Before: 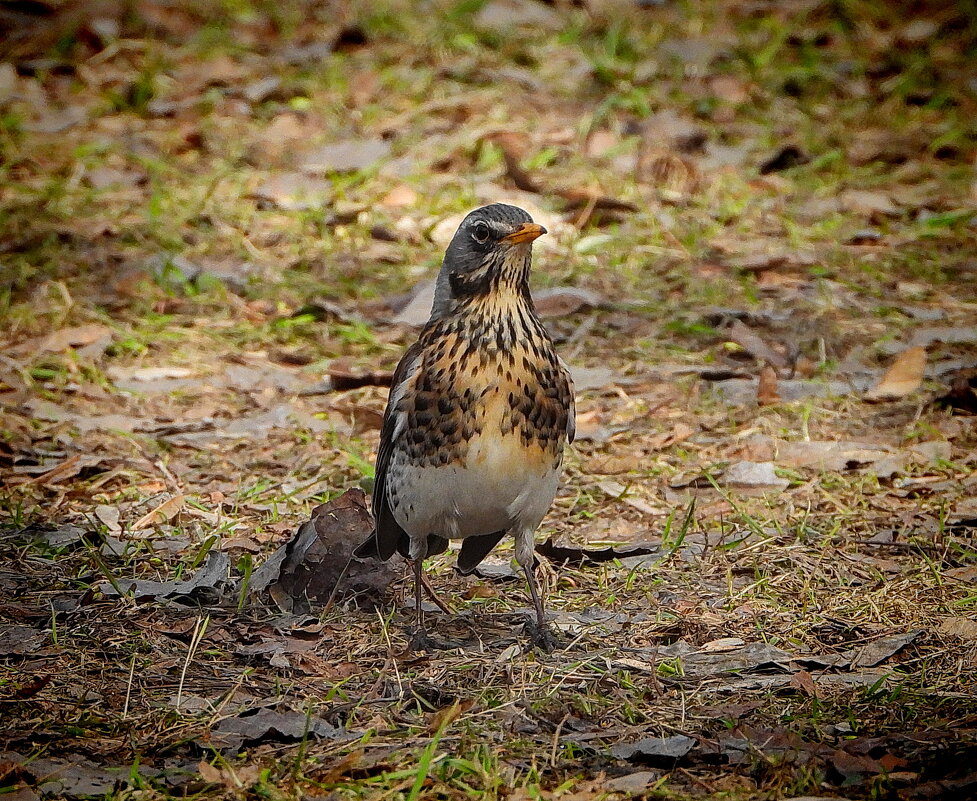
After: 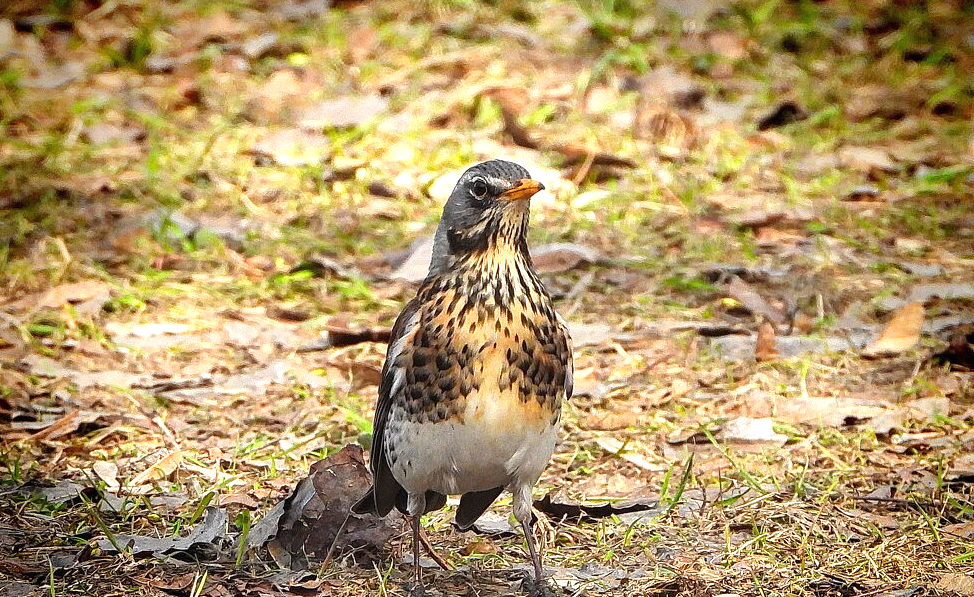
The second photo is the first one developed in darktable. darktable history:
crop: left 0.248%, top 5.529%, bottom 19.874%
exposure: black level correction 0, exposure 1.001 EV, compensate highlight preservation false
